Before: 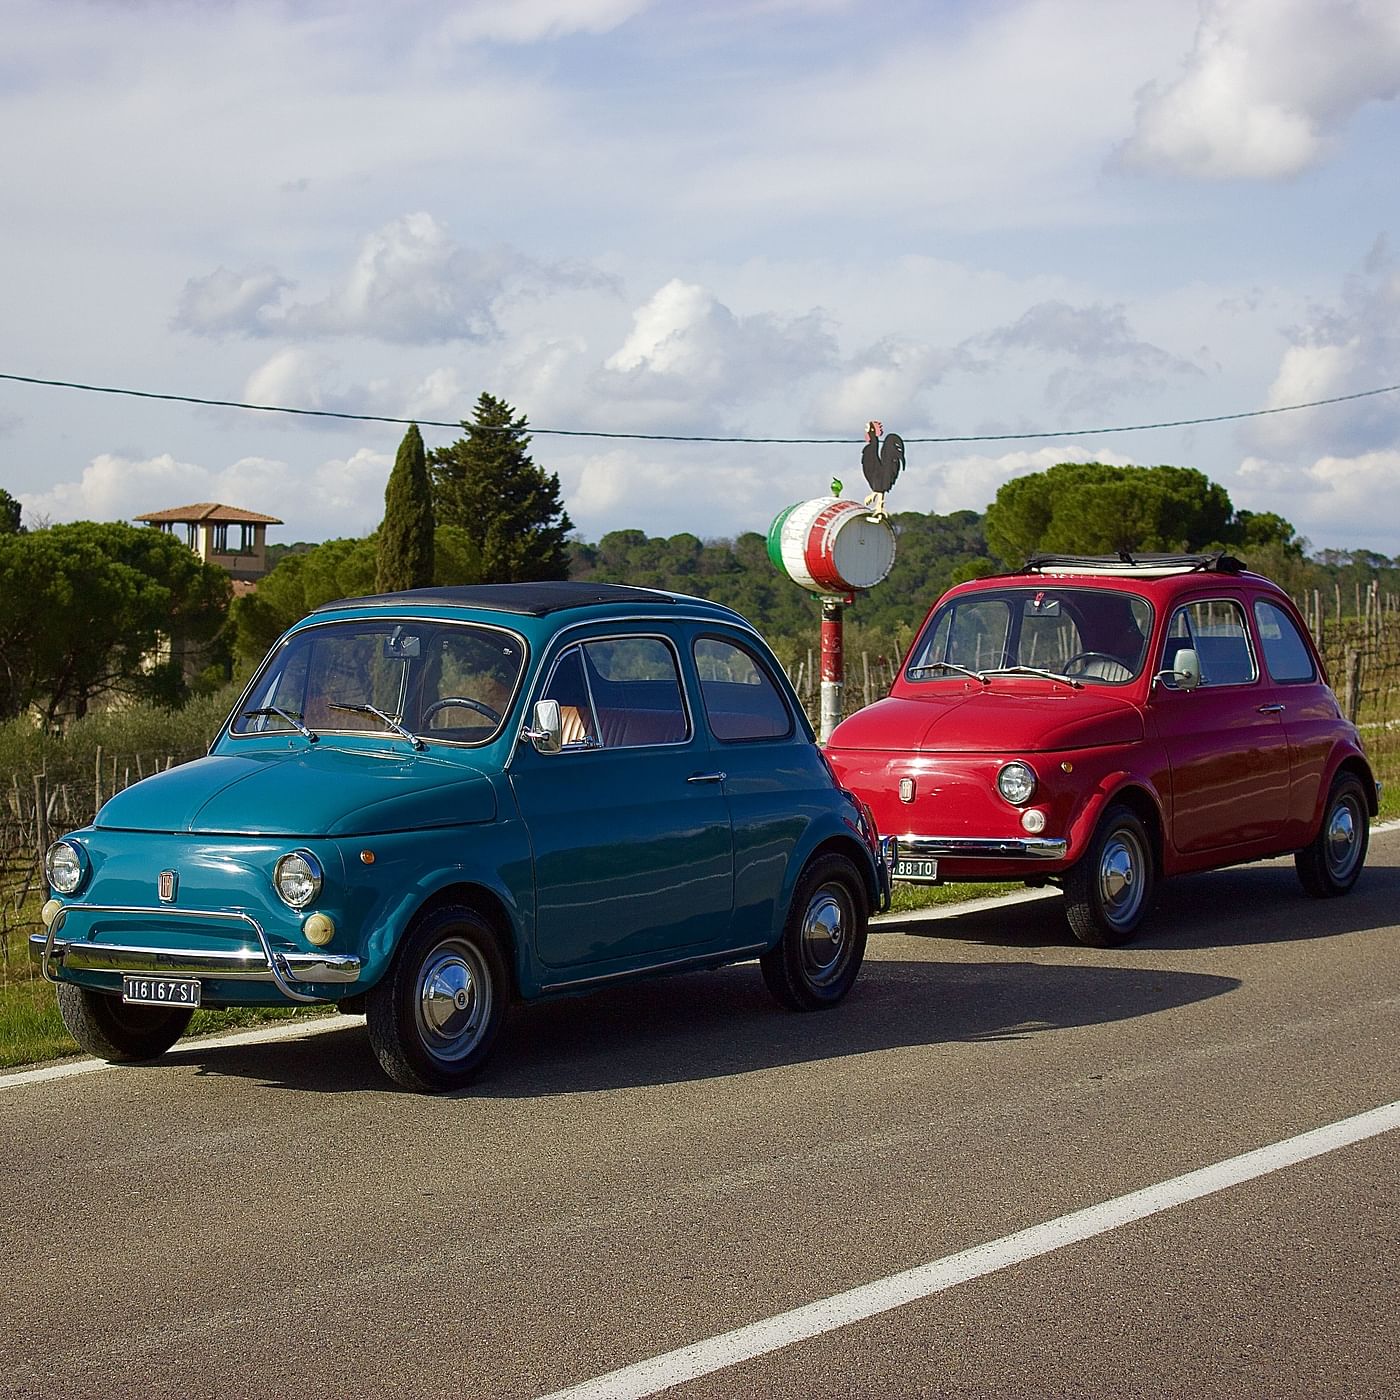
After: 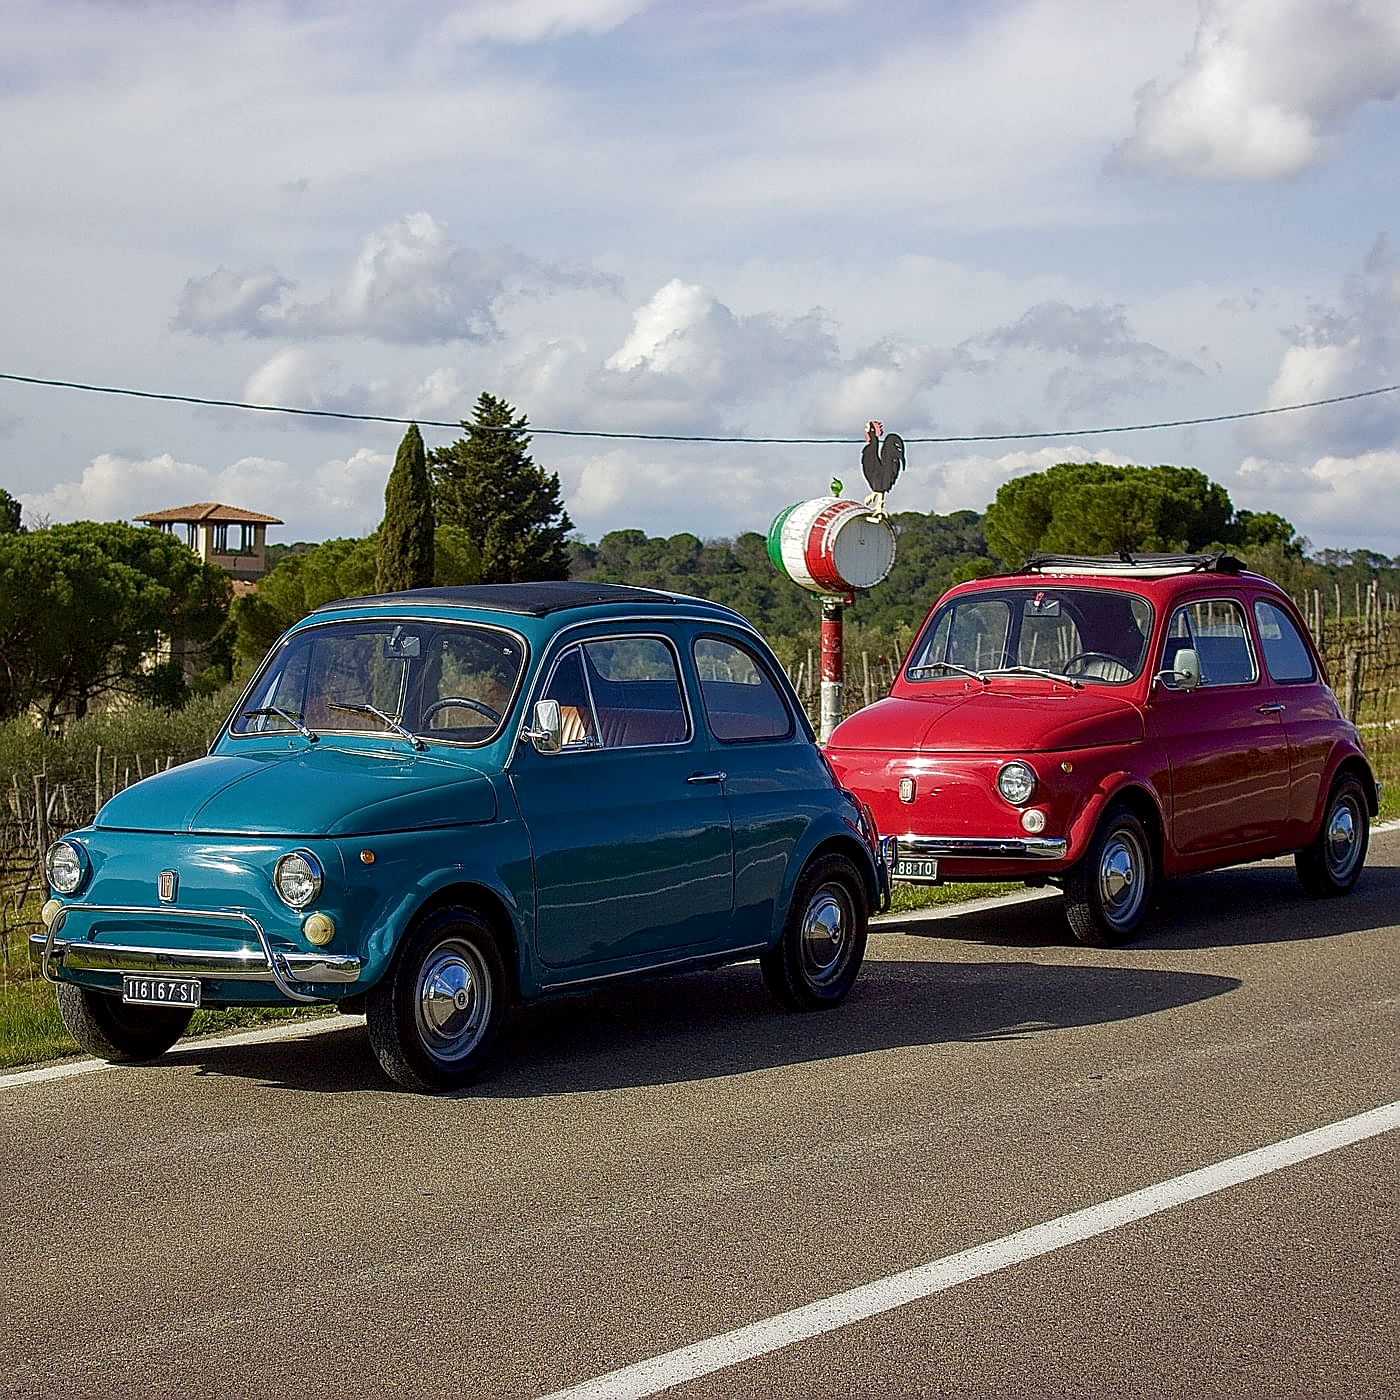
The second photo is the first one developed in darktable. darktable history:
sharpen: on, module defaults
local contrast: on, module defaults
tone equalizer: edges refinement/feathering 500, mask exposure compensation -1.57 EV, preserve details no
exposure: black level correction 0.002, compensate exposure bias true, compensate highlight preservation false
